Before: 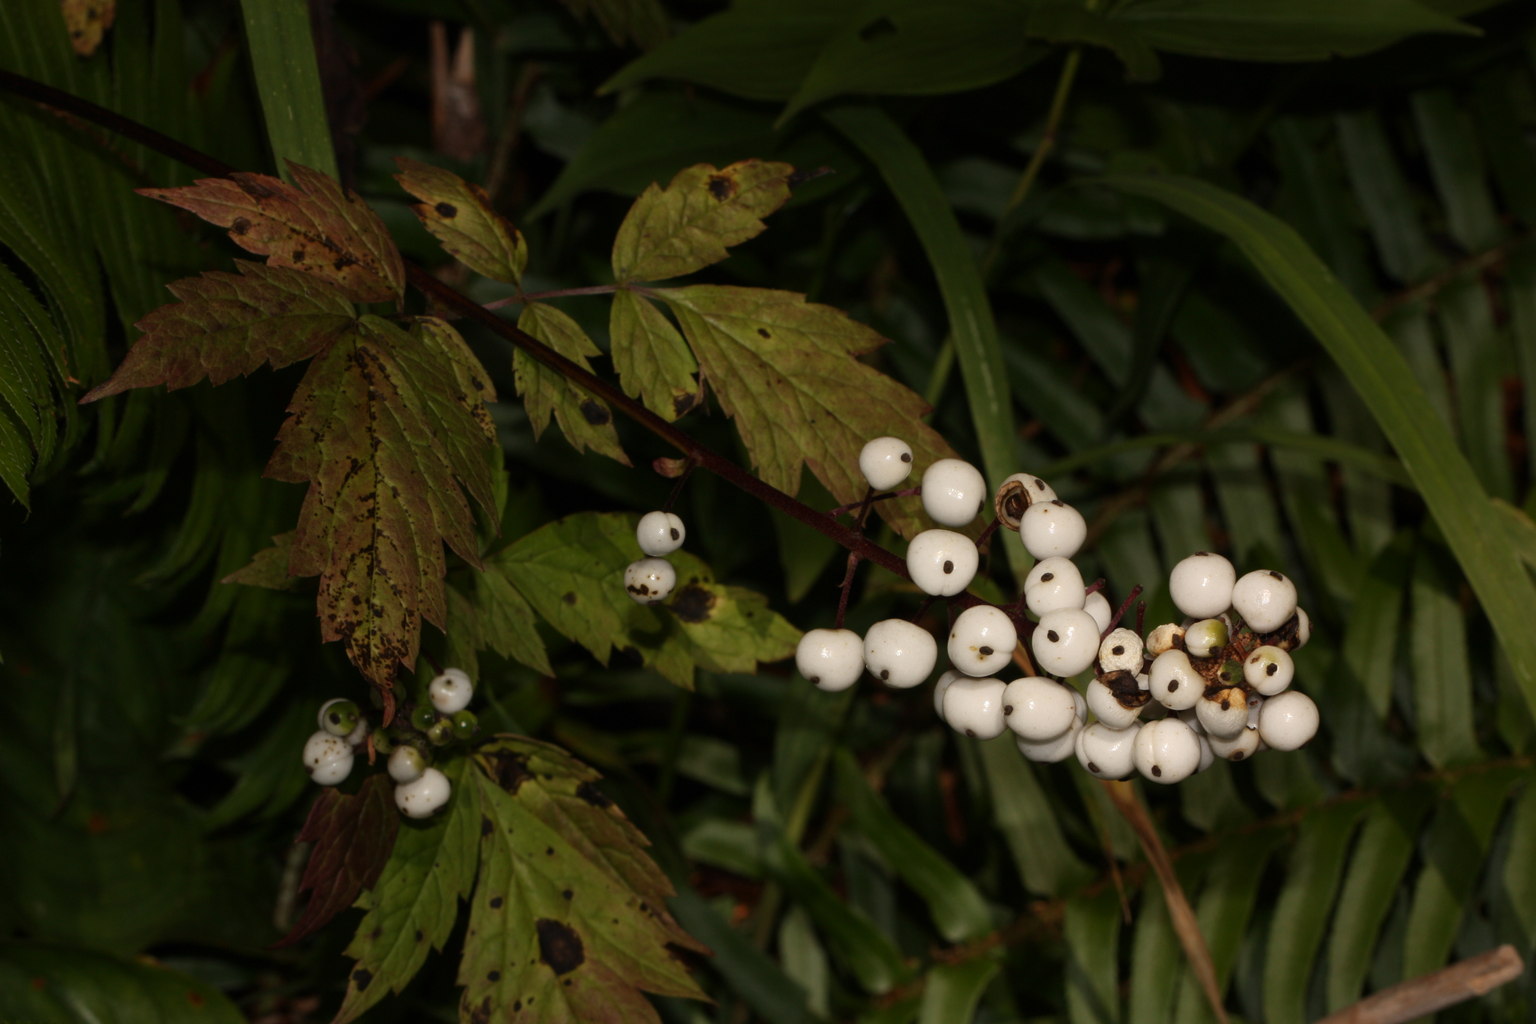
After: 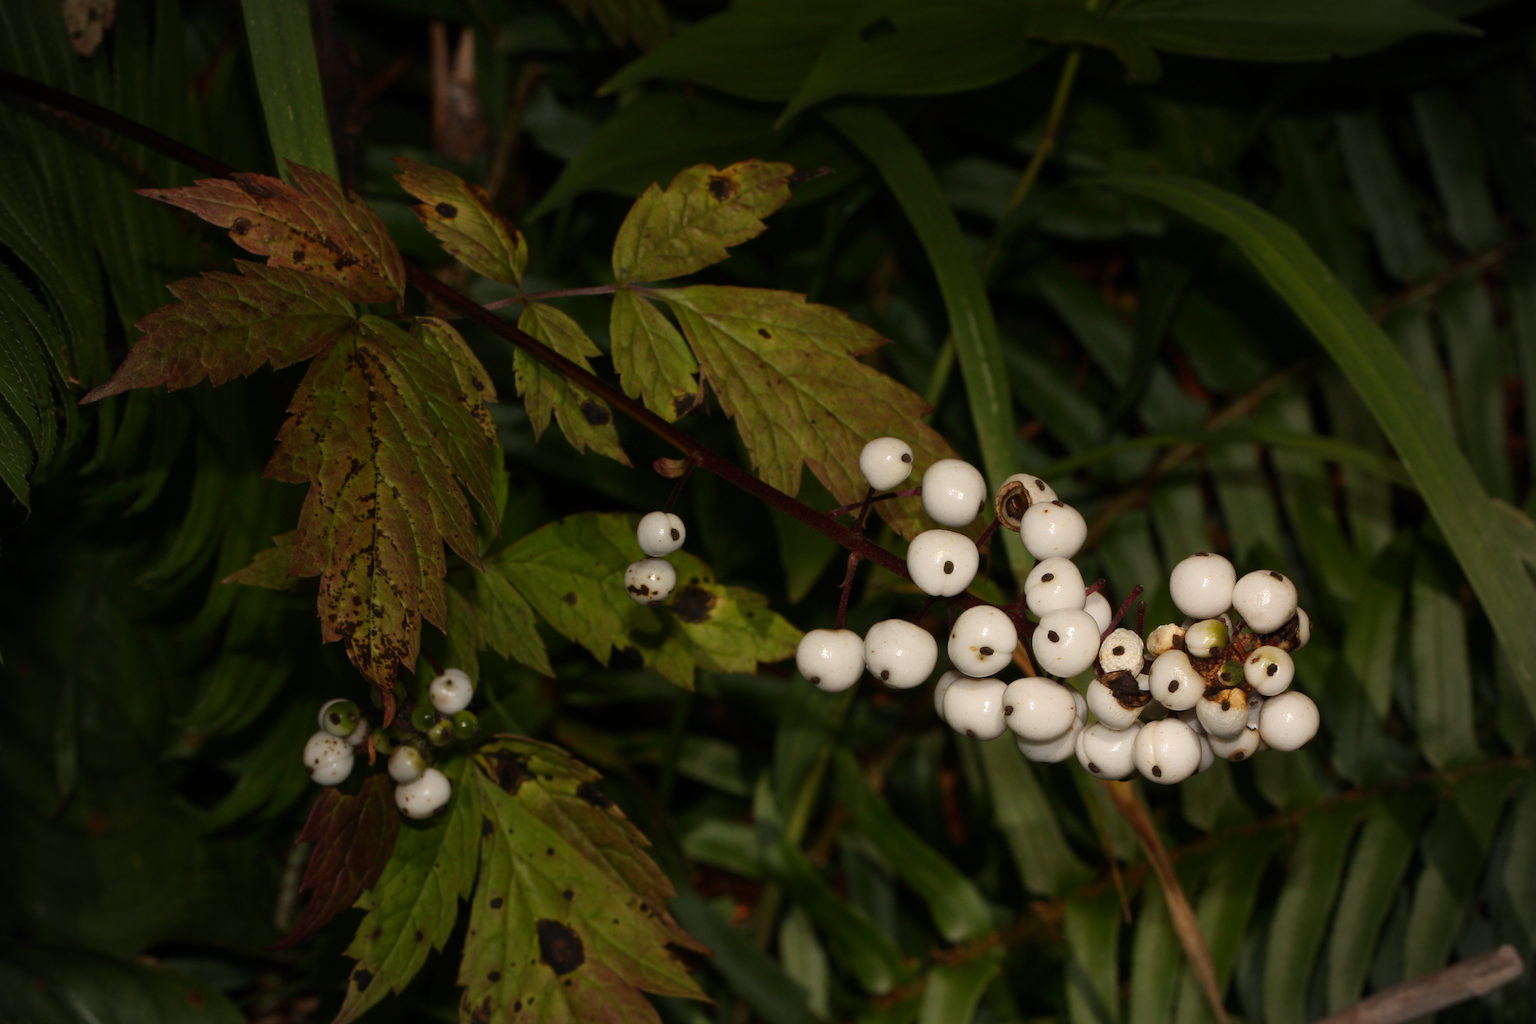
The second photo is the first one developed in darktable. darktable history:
contrast brightness saturation: saturation 0.1
vignetting: fall-off start 74.49%, fall-off radius 65.9%, brightness -0.628, saturation -0.68
sharpen: radius 1.864, amount 0.398, threshold 1.271
